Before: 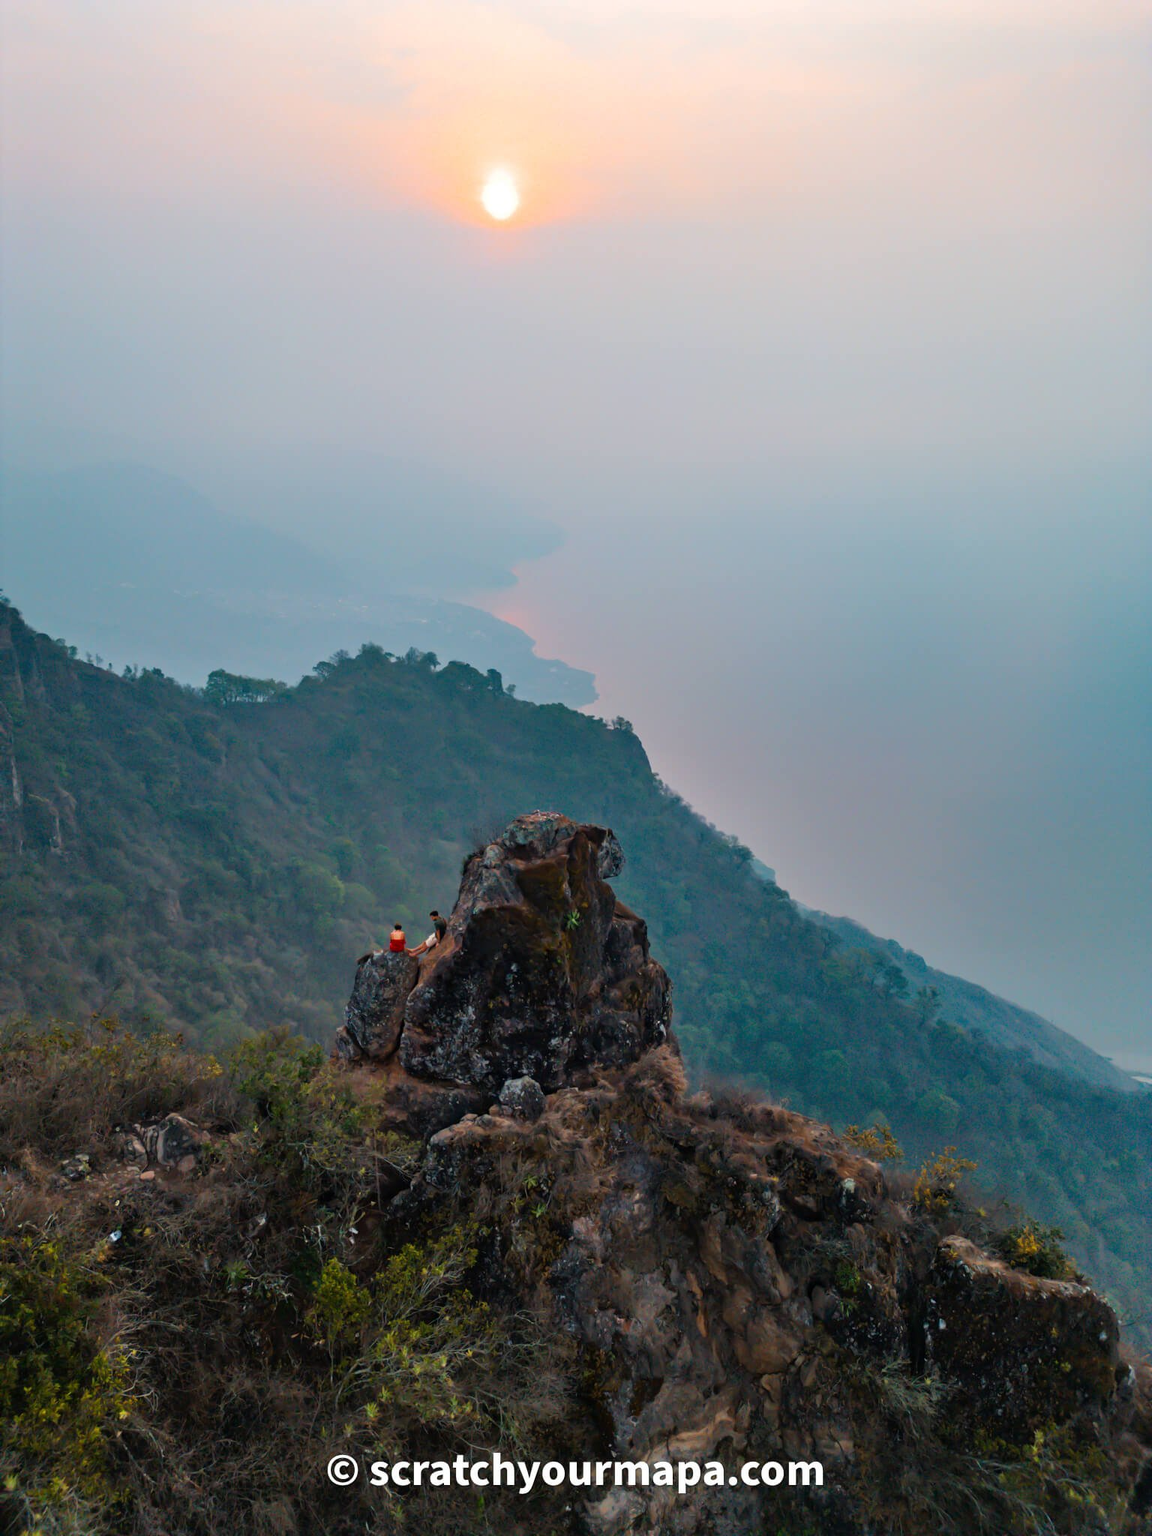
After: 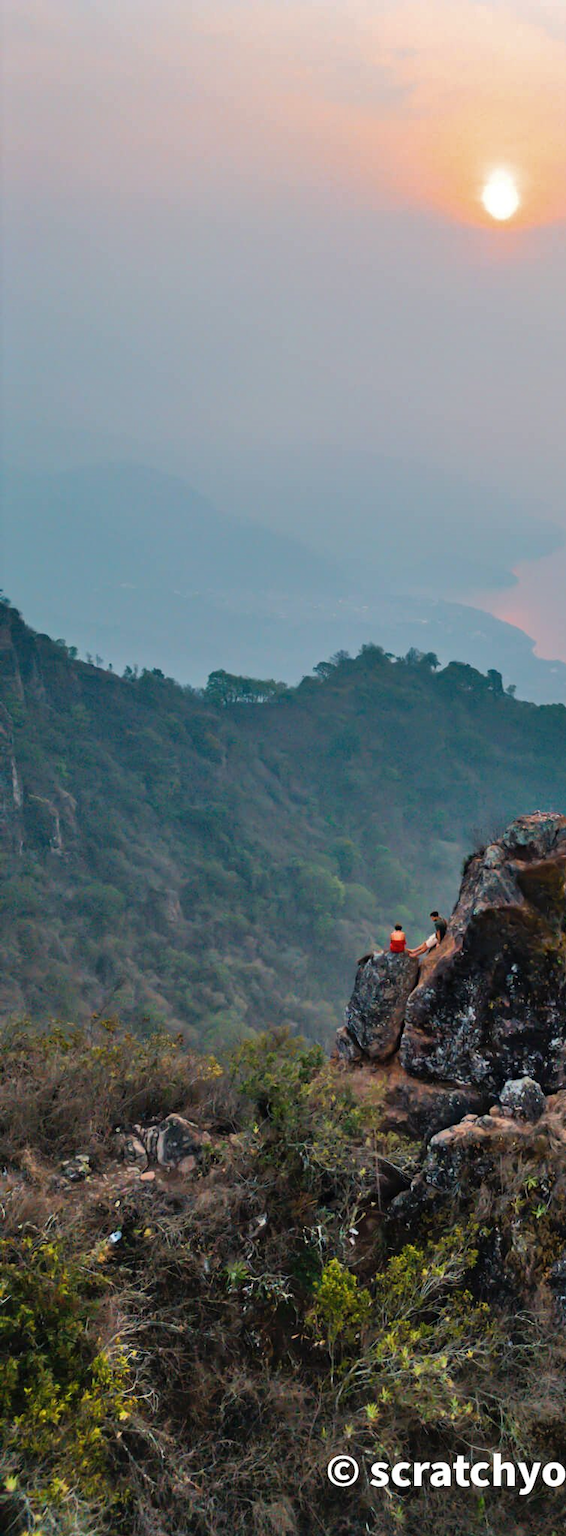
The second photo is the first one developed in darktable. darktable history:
crop and rotate: left 0%, top 0%, right 50.845%
shadows and highlights: soften with gaussian
